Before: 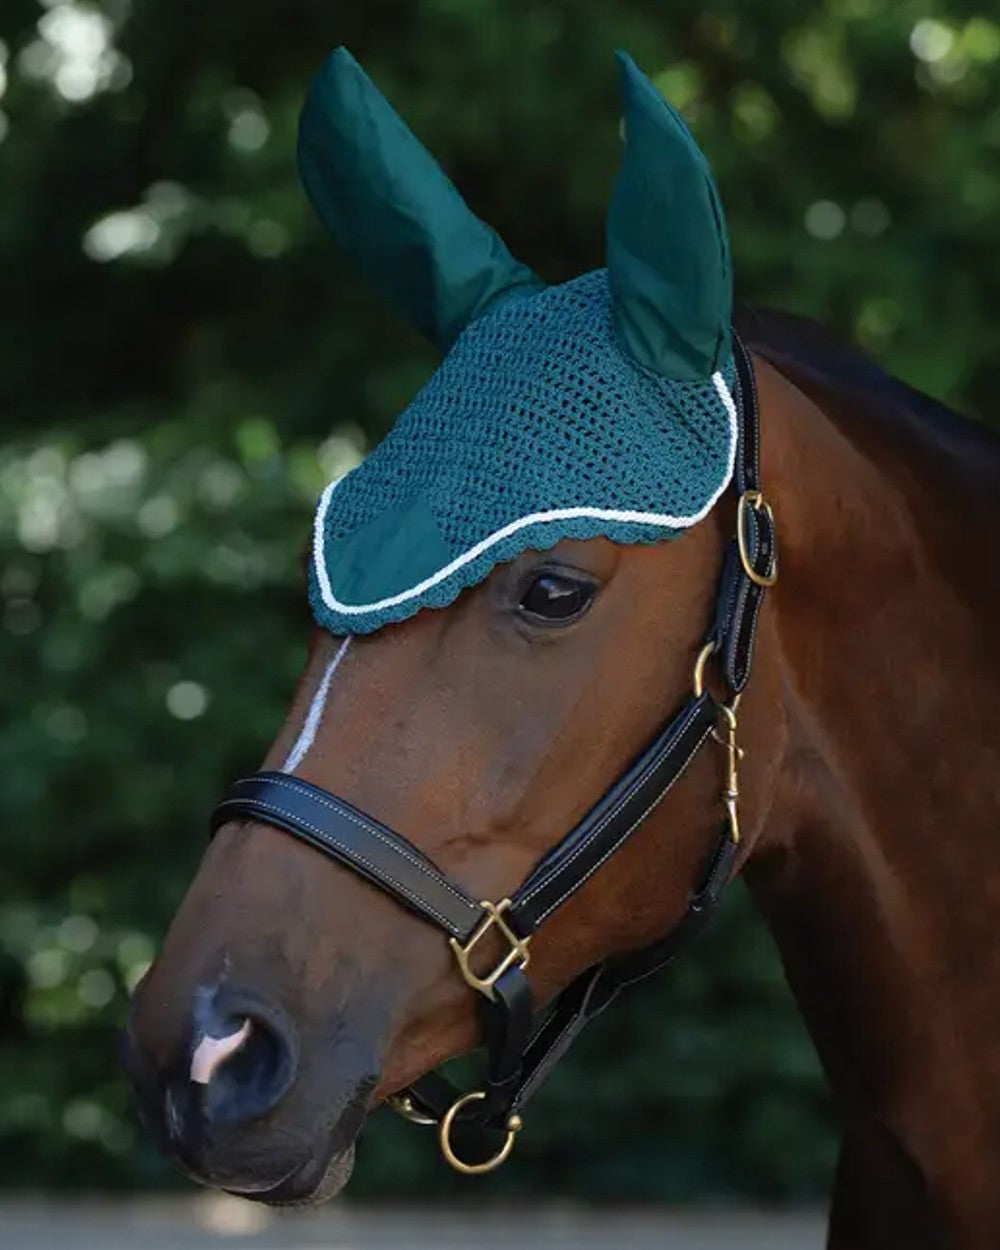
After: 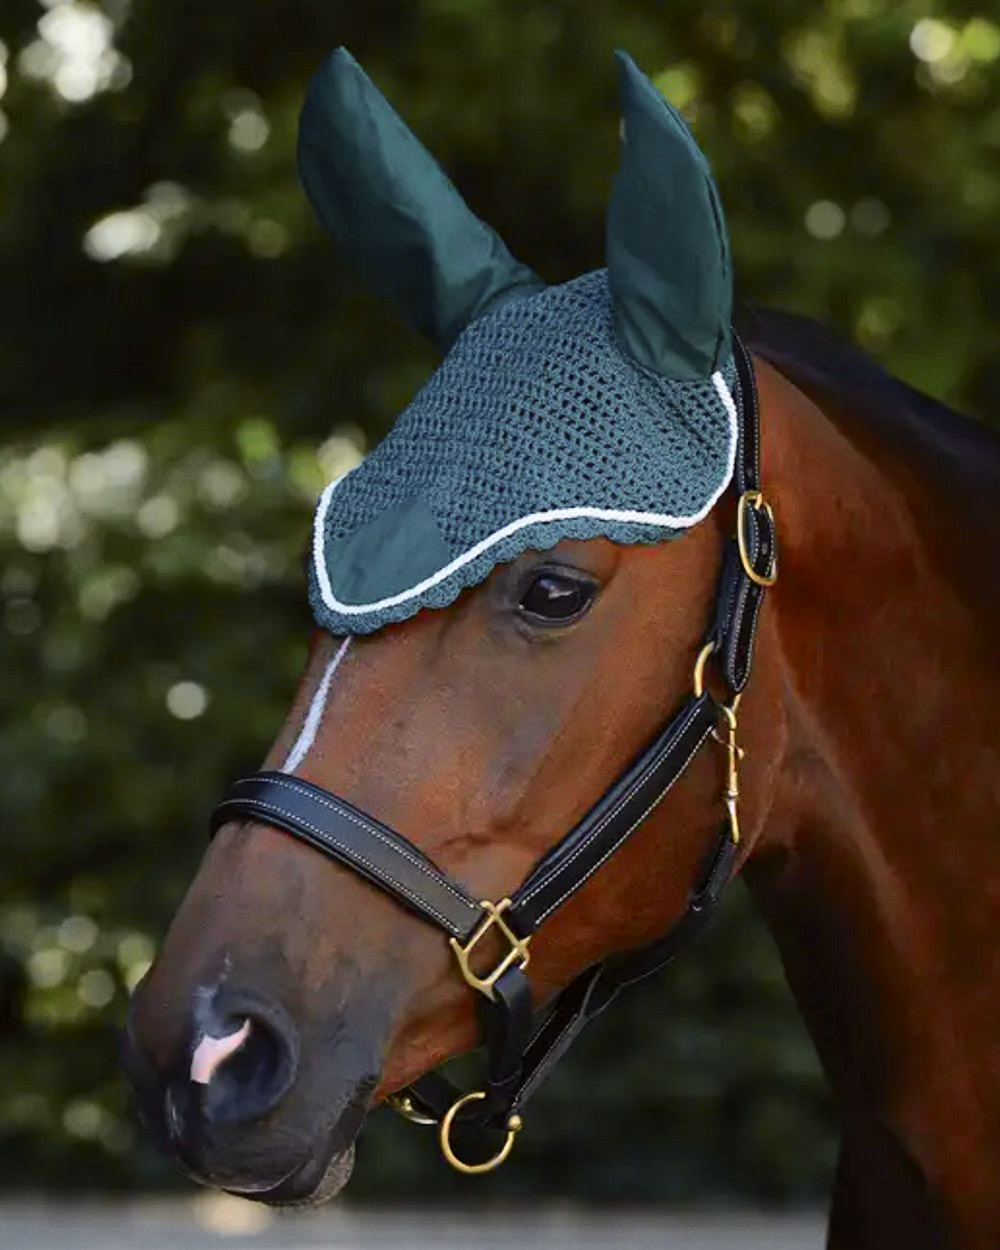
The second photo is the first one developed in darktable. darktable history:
tone curve: curves: ch0 [(0, 0) (0.239, 0.248) (0.508, 0.606) (0.828, 0.878) (1, 1)]; ch1 [(0, 0) (0.401, 0.42) (0.442, 0.47) (0.492, 0.498) (0.511, 0.516) (0.555, 0.586) (0.681, 0.739) (1, 1)]; ch2 [(0, 0) (0.411, 0.433) (0.5, 0.504) (0.545, 0.574) (1, 1)], color space Lab, independent channels, preserve colors none
